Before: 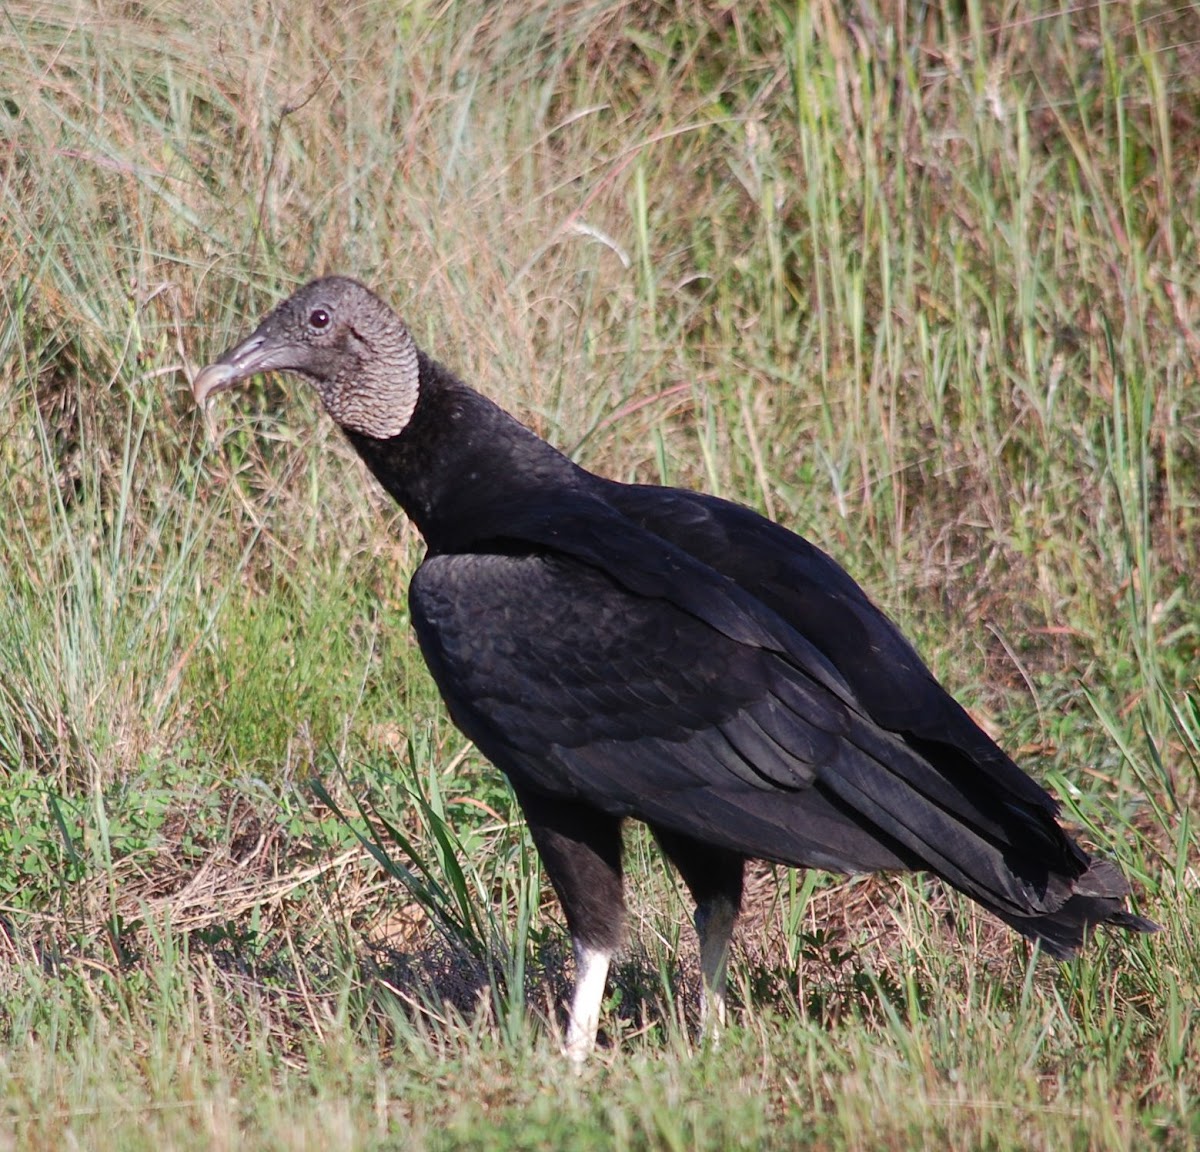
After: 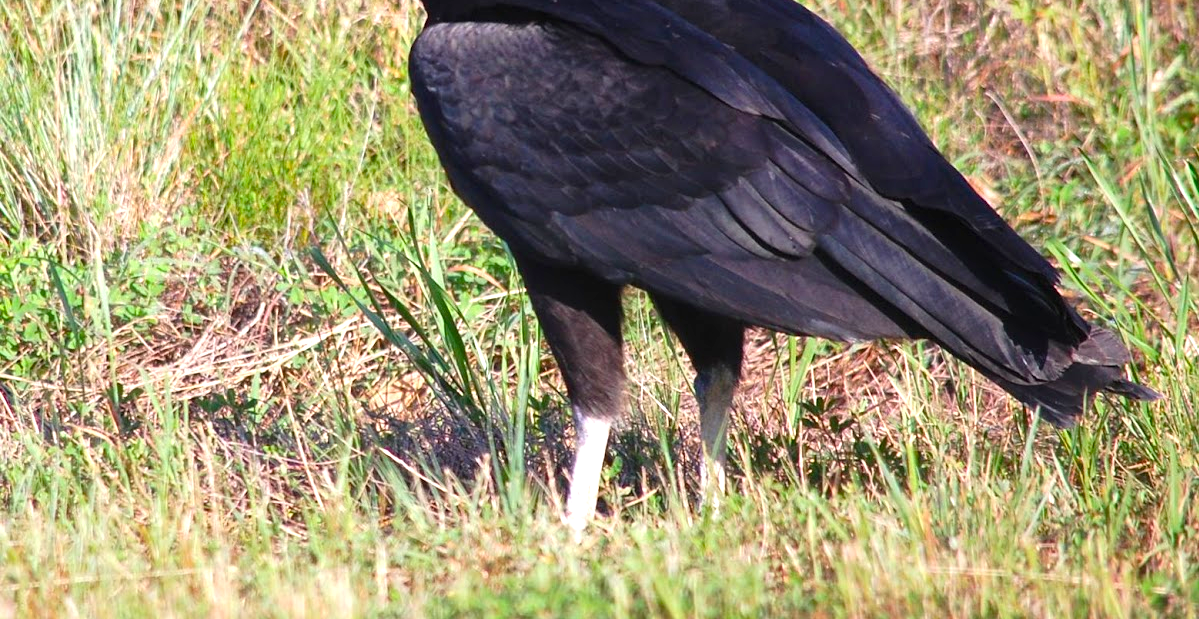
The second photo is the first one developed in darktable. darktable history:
crop and rotate: top 46.237%
color balance rgb: perceptual saturation grading › global saturation 34.05%, global vibrance 5.56%
exposure: black level correction 0, exposure 0.7 EV, compensate exposure bias true, compensate highlight preservation false
levels: levels [0, 0.492, 0.984]
